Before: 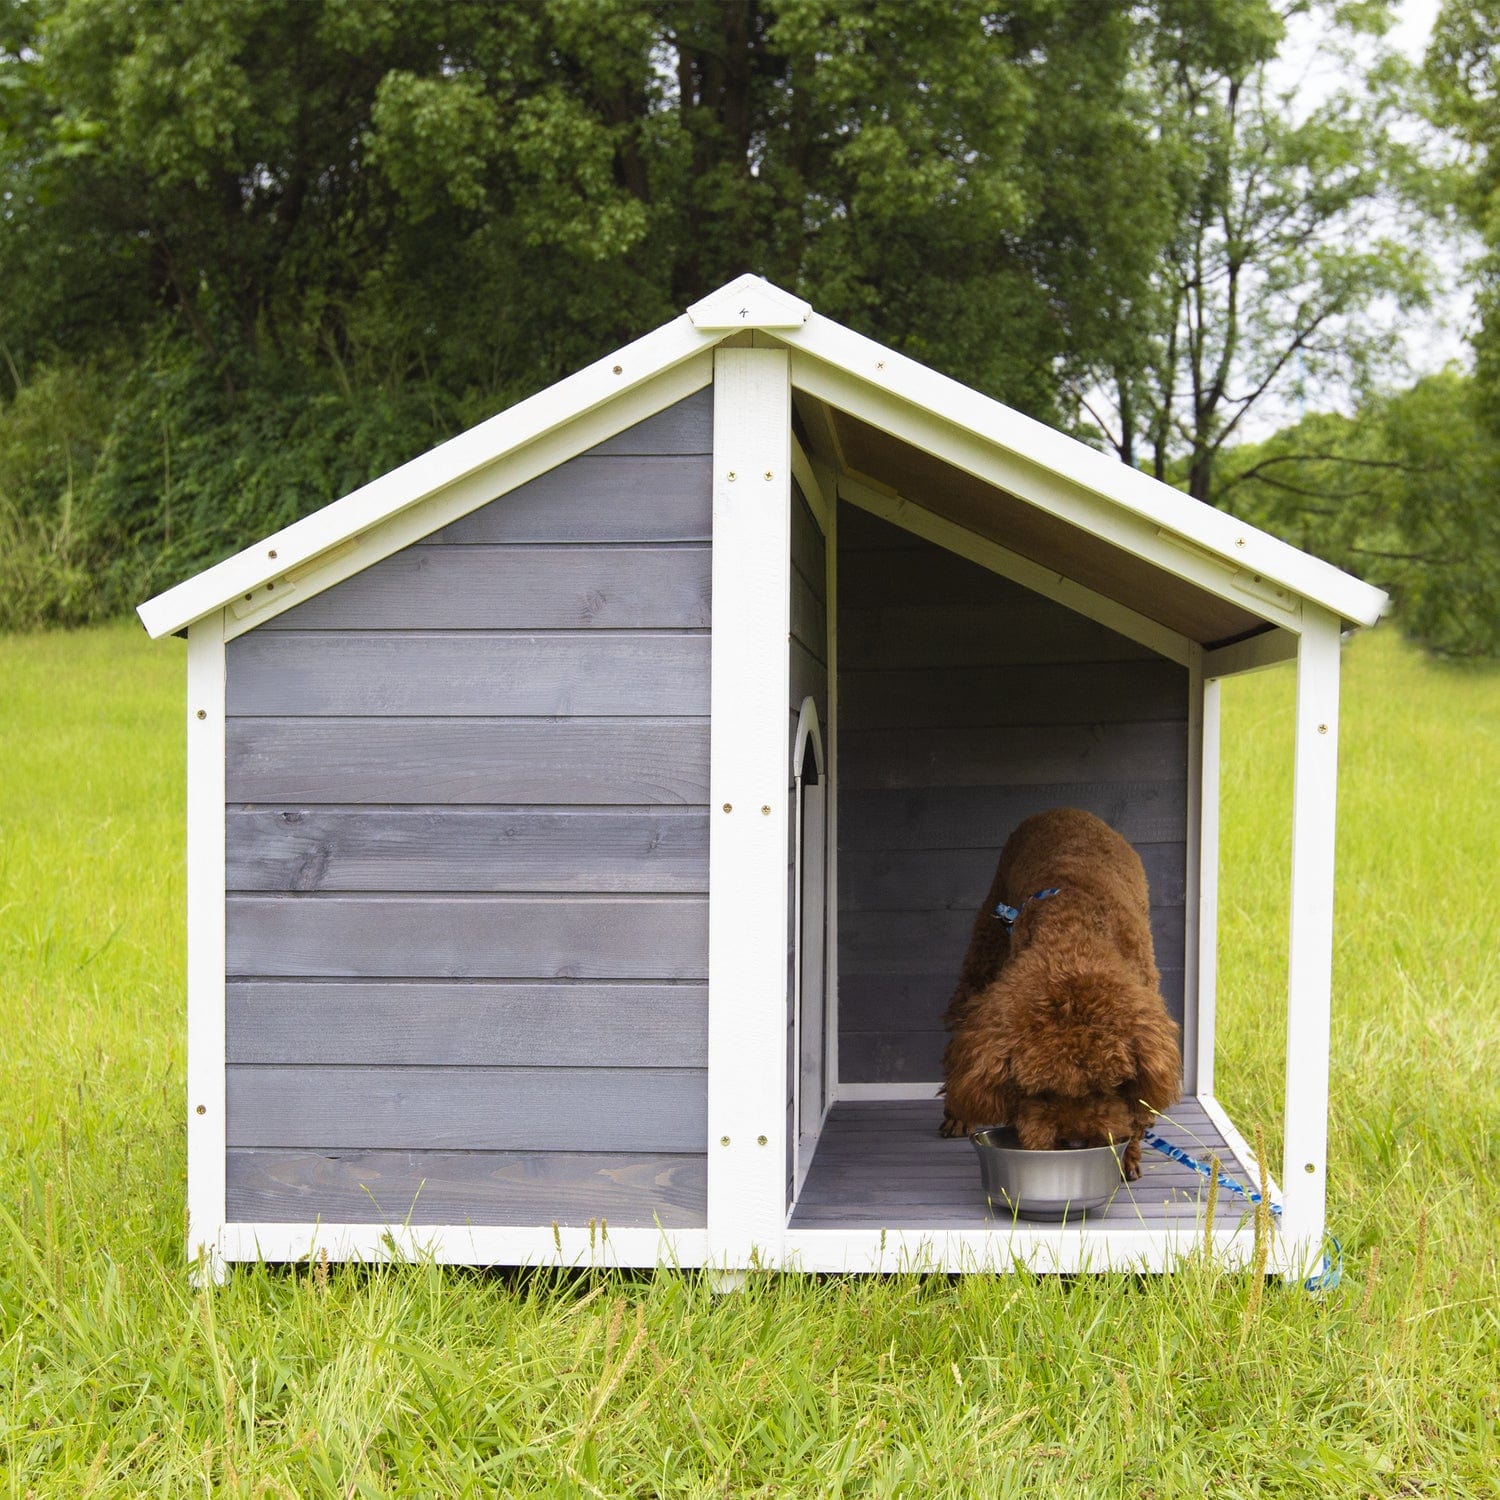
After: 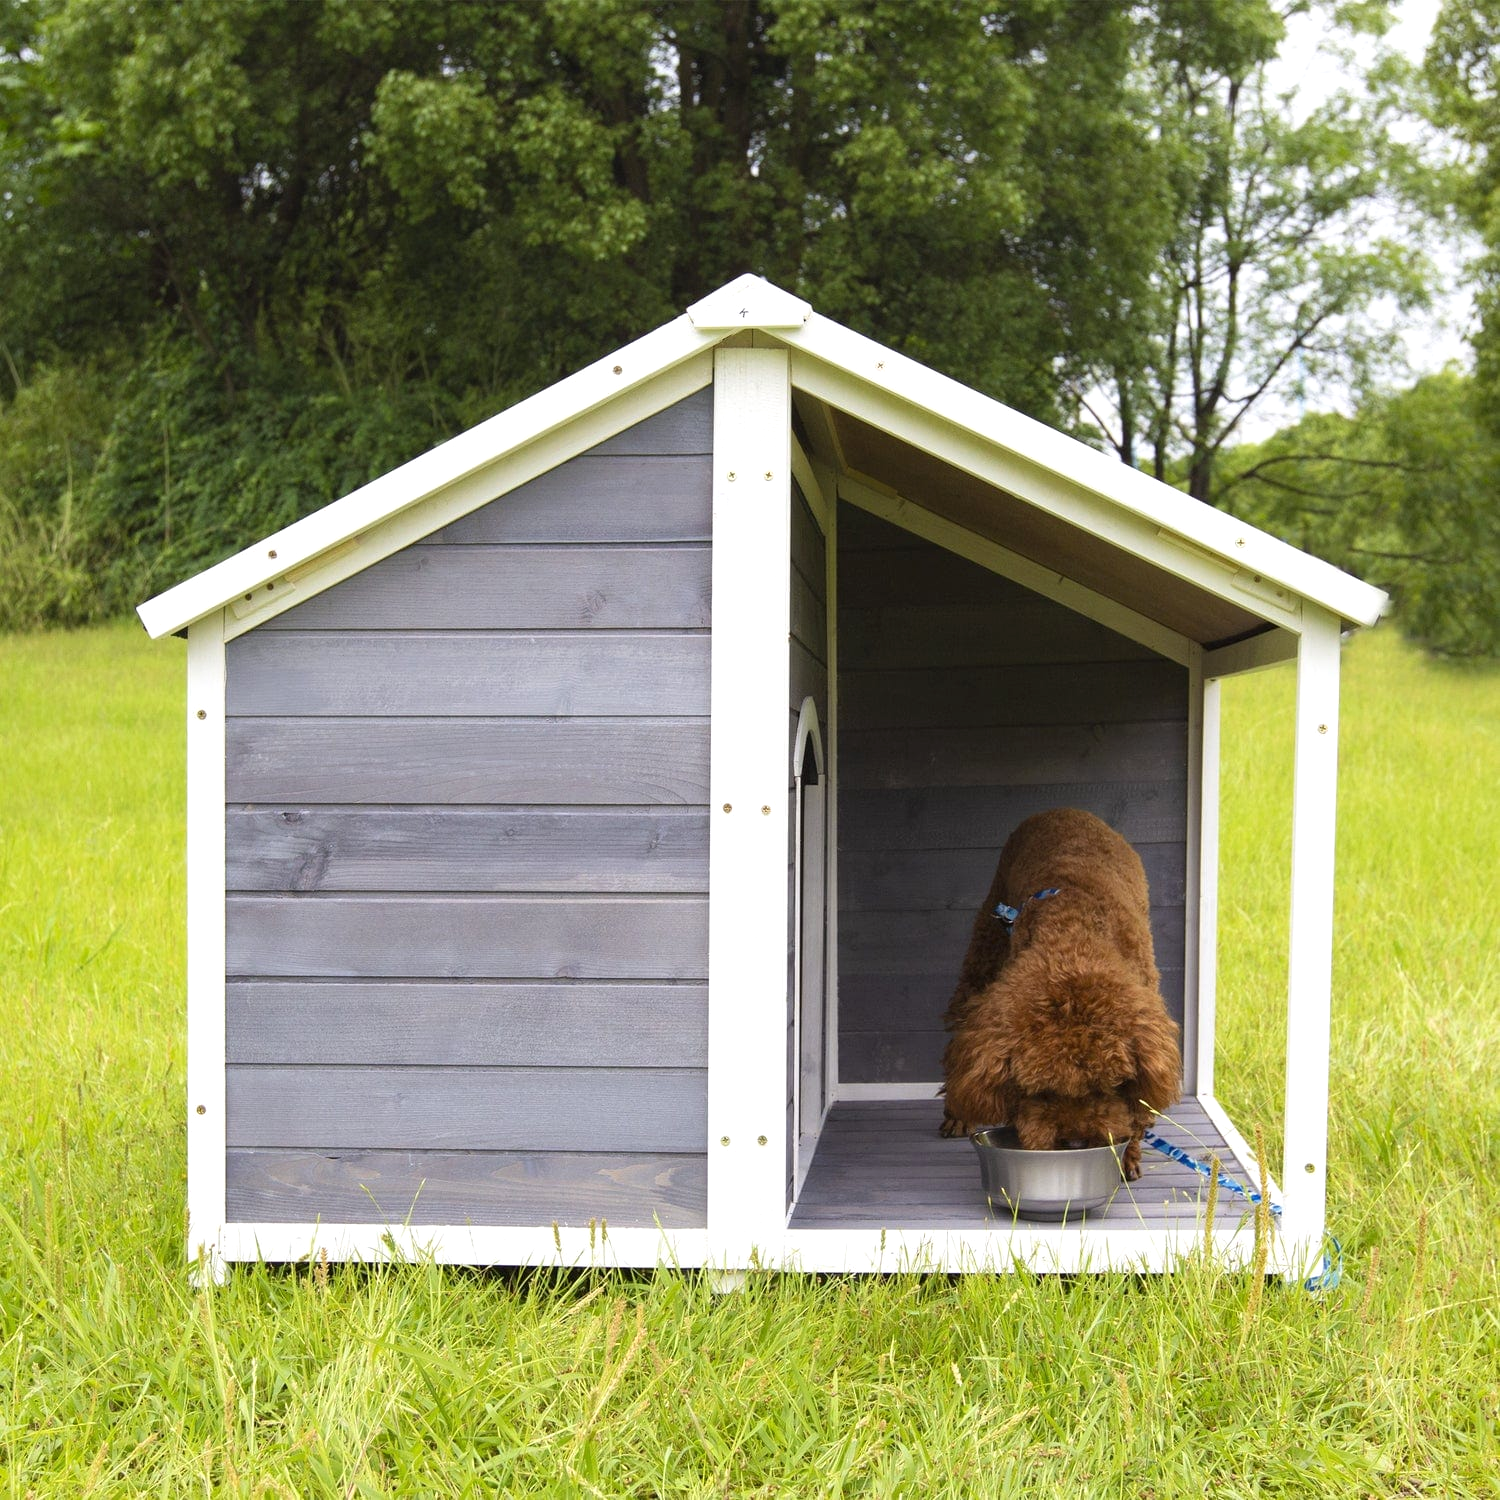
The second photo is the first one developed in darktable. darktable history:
exposure: exposure 0.2 EV, compensate highlight preservation false
white balance: emerald 1
